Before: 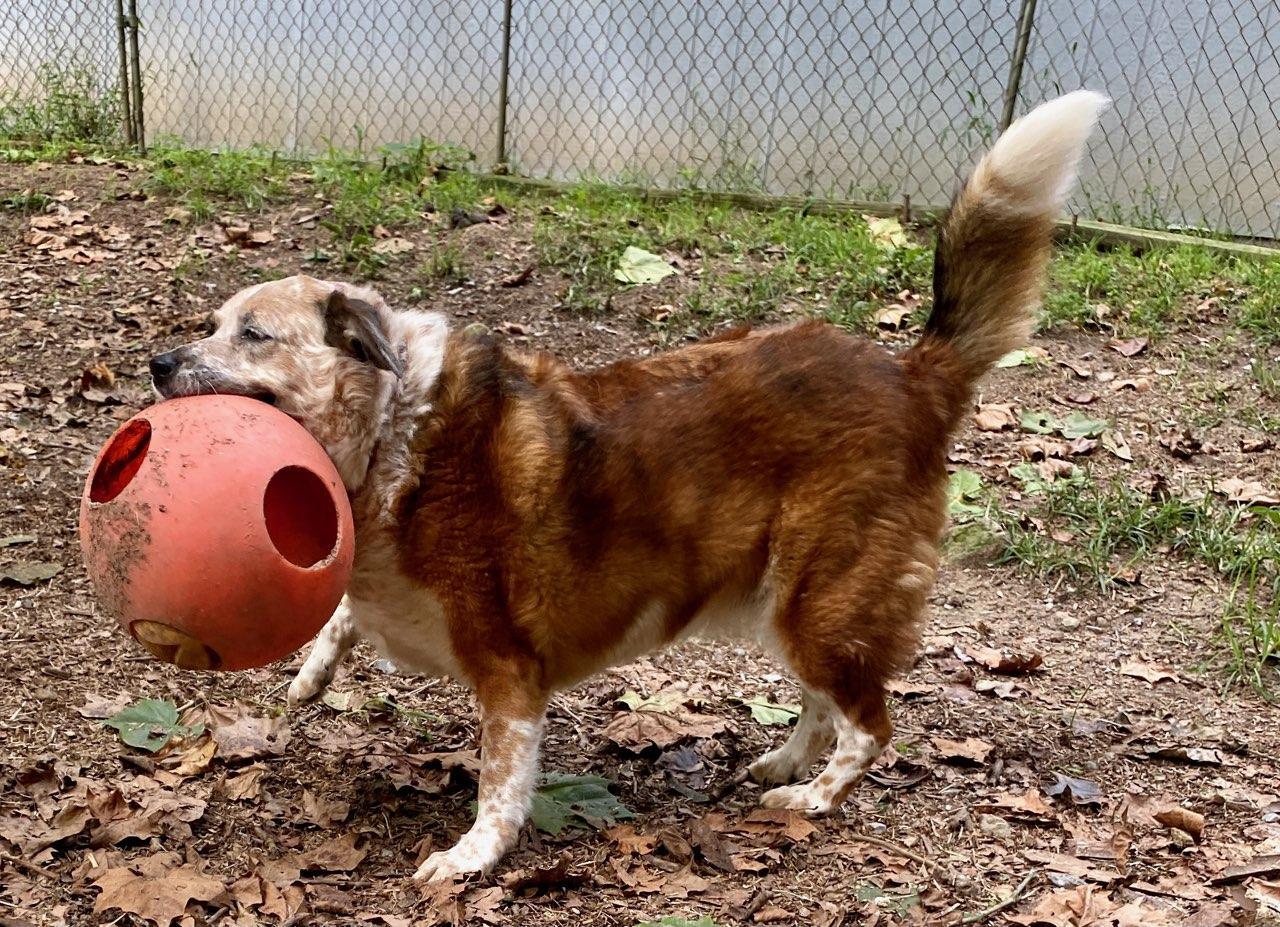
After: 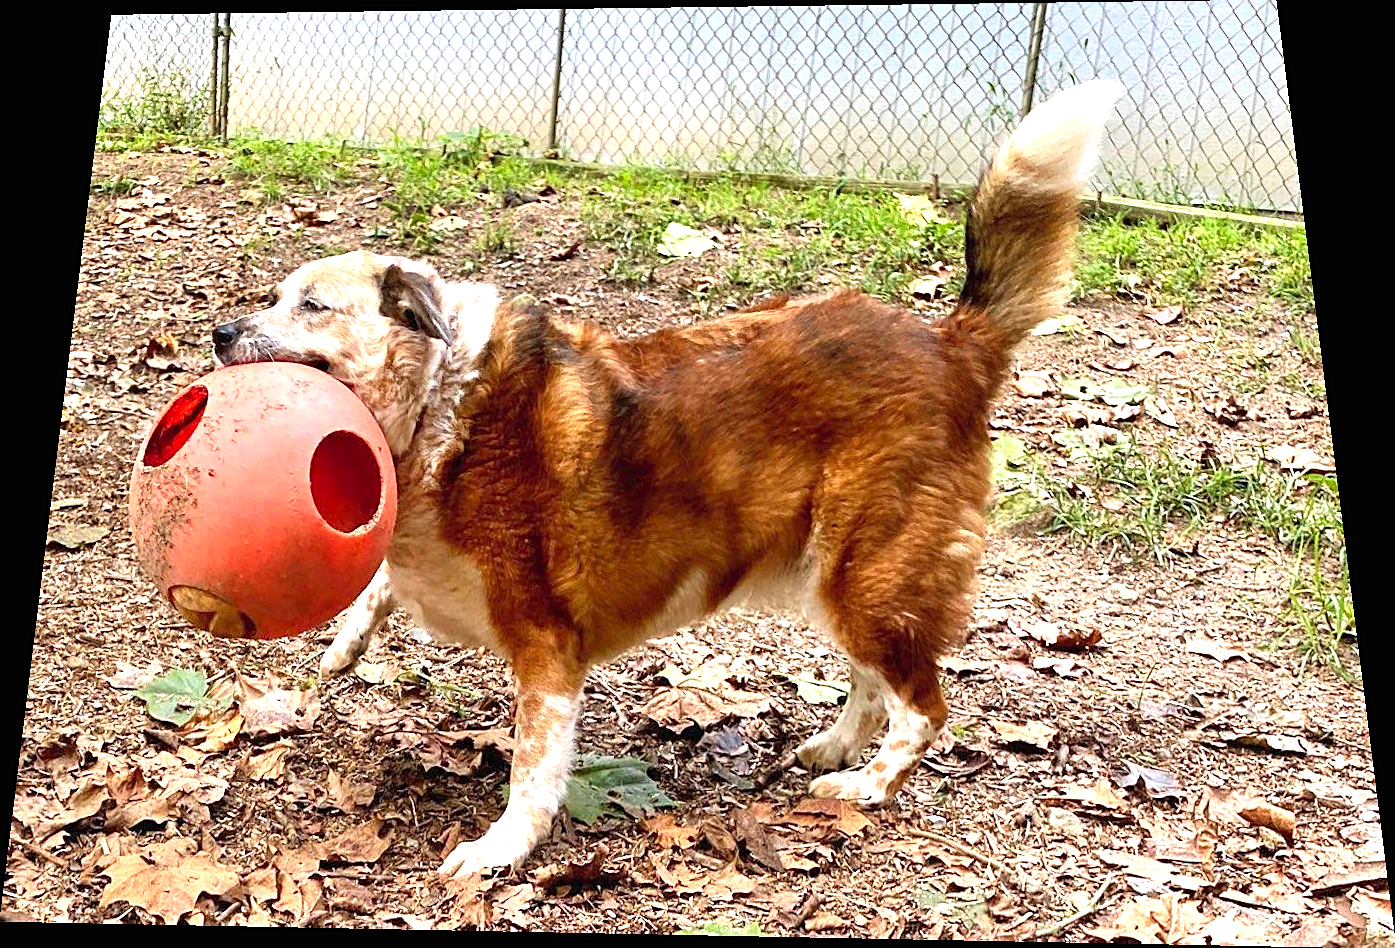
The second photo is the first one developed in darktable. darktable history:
sharpen: on, module defaults
exposure: black level correction 0, exposure 1.1 EV, compensate exposure bias true, compensate highlight preservation false
contrast brightness saturation: contrast 0.07, brightness 0.08, saturation 0.18
rotate and perspective: rotation 0.128°, lens shift (vertical) -0.181, lens shift (horizontal) -0.044, shear 0.001, automatic cropping off
